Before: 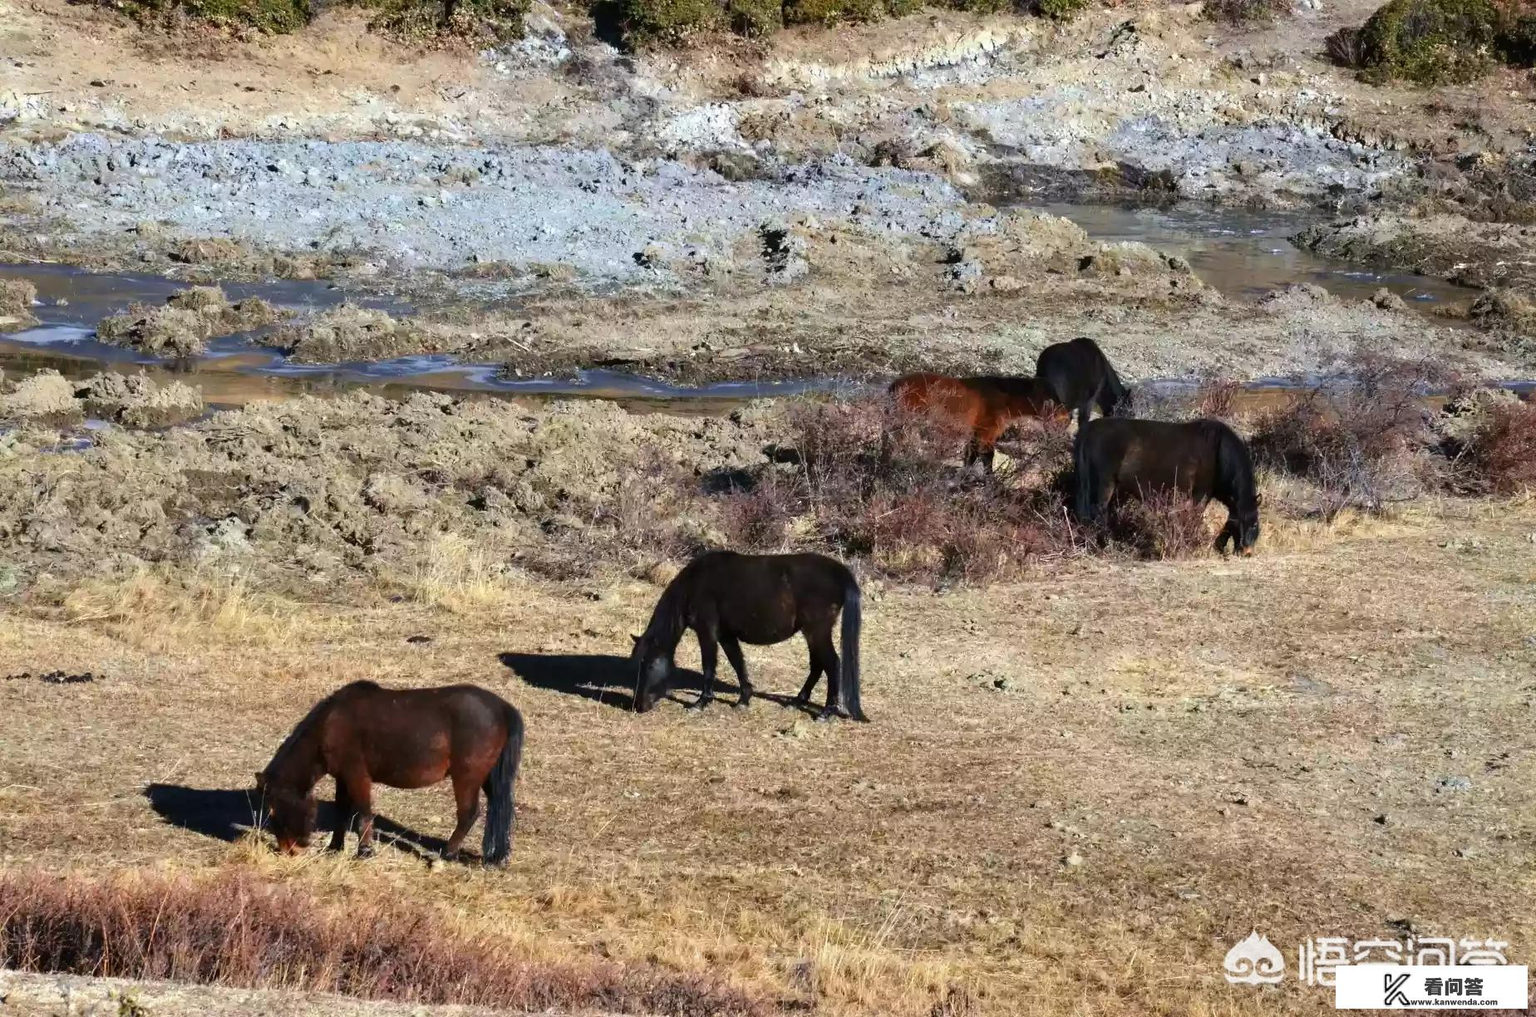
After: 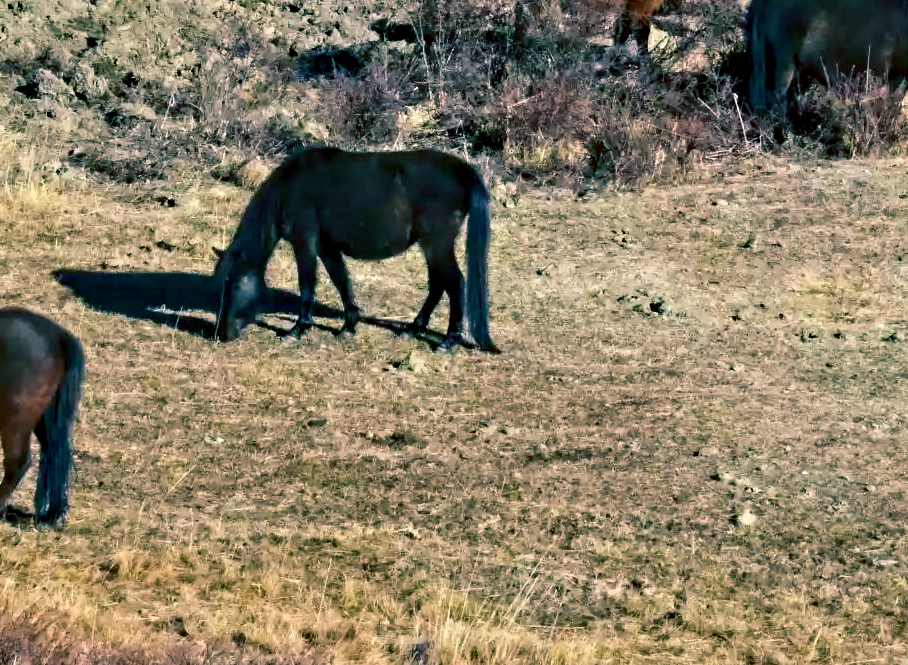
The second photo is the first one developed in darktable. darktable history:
contrast equalizer: octaves 7, y [[0.511, 0.558, 0.631, 0.632, 0.559, 0.512], [0.5 ×6], [0.507, 0.559, 0.627, 0.644, 0.647, 0.647], [0 ×6], [0 ×6]]
crop: left 29.558%, top 42.171%, right 21.29%, bottom 3.46%
color balance rgb: shadows lift › luminance -28.52%, shadows lift › chroma 10.103%, shadows lift › hue 229.84°, shadows fall-off 102.181%, perceptual saturation grading › global saturation 16.591%, mask middle-gray fulcrum 23.103%, contrast -10.108%
